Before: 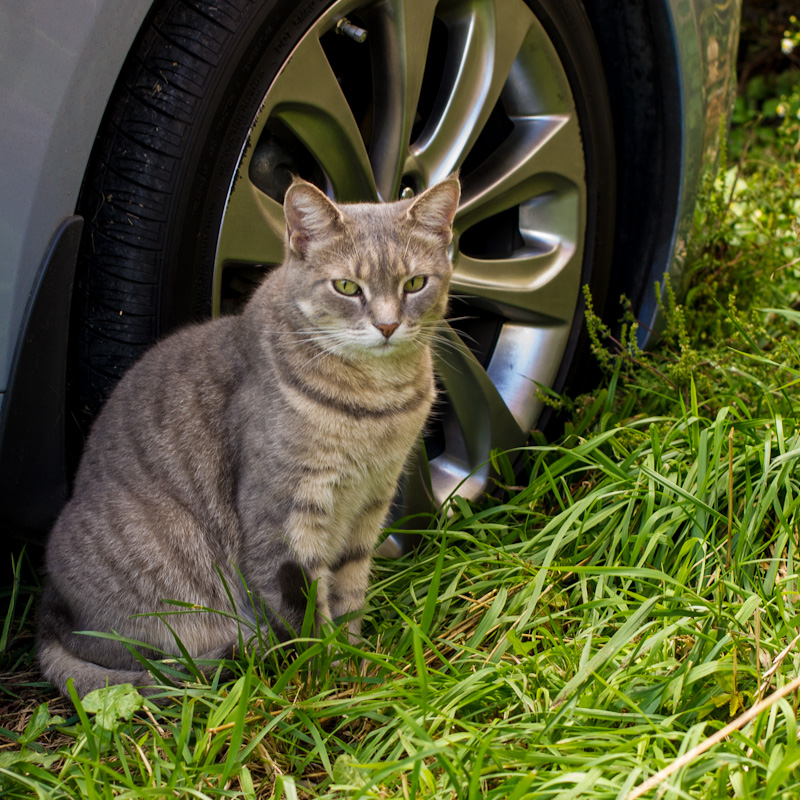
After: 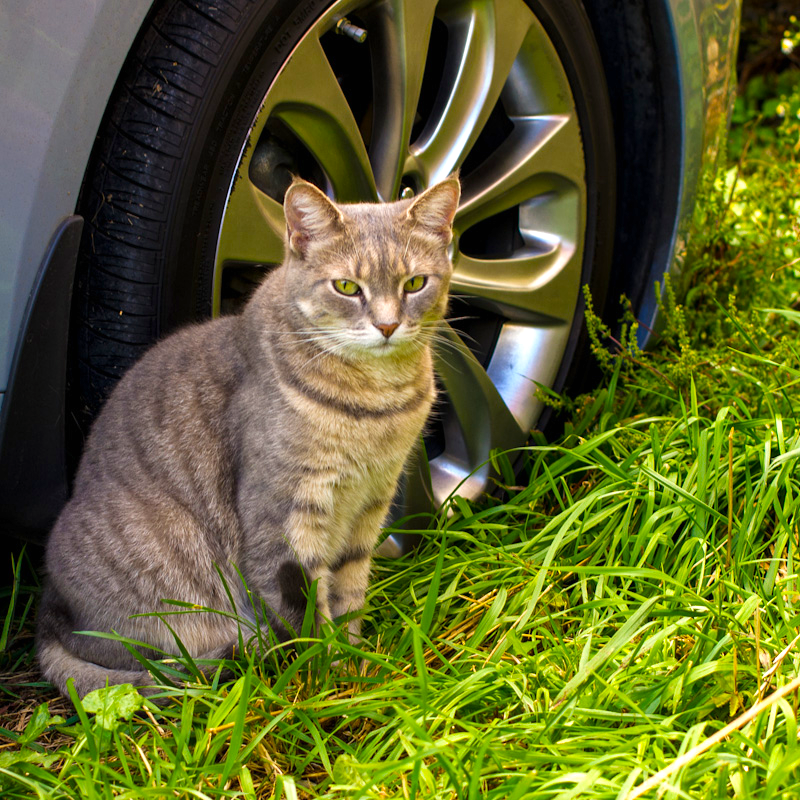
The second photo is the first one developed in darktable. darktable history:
exposure: black level correction 0, exposure 0.499 EV, compensate exposure bias true, compensate highlight preservation false
color correction: highlights a* 0.626, highlights b* 2.74, saturation 1.06
color balance rgb: perceptual saturation grading › global saturation 29.433%
